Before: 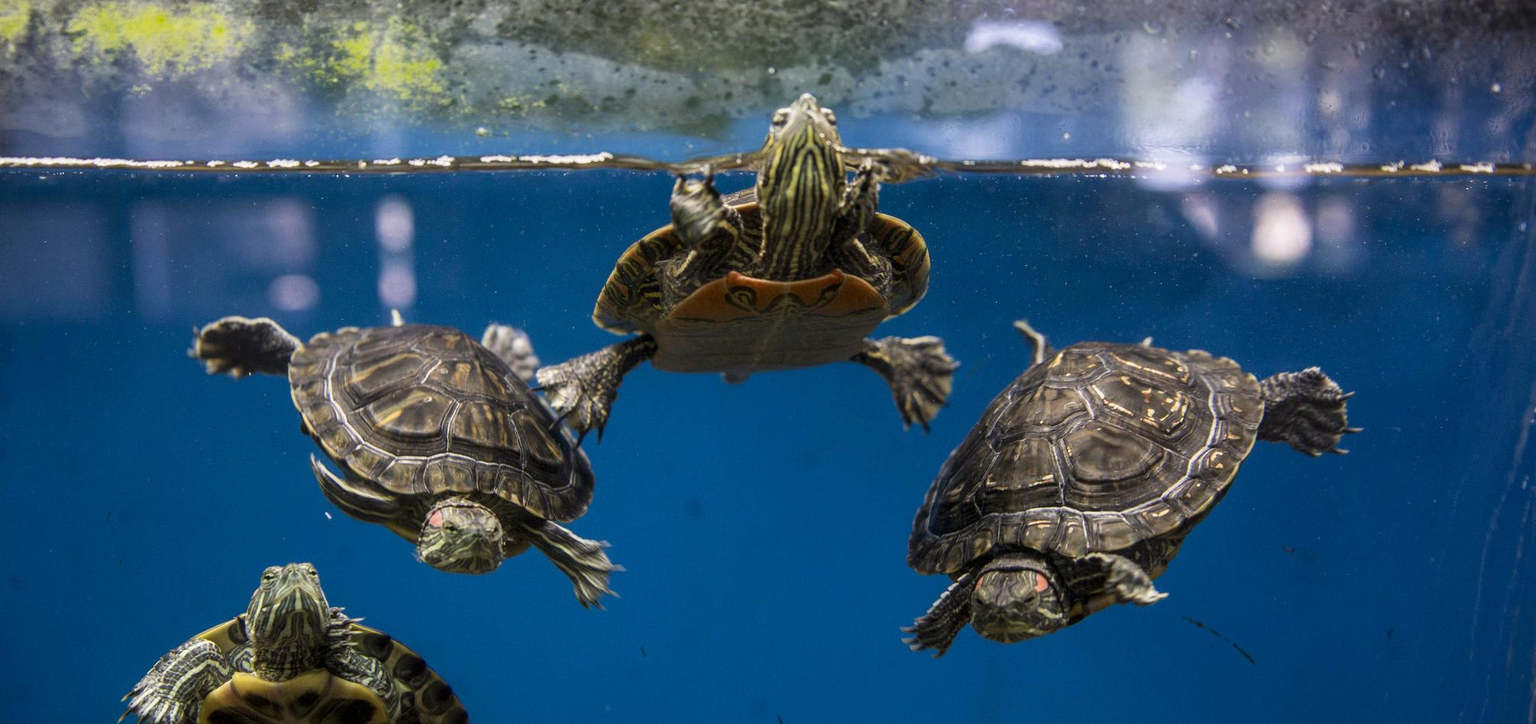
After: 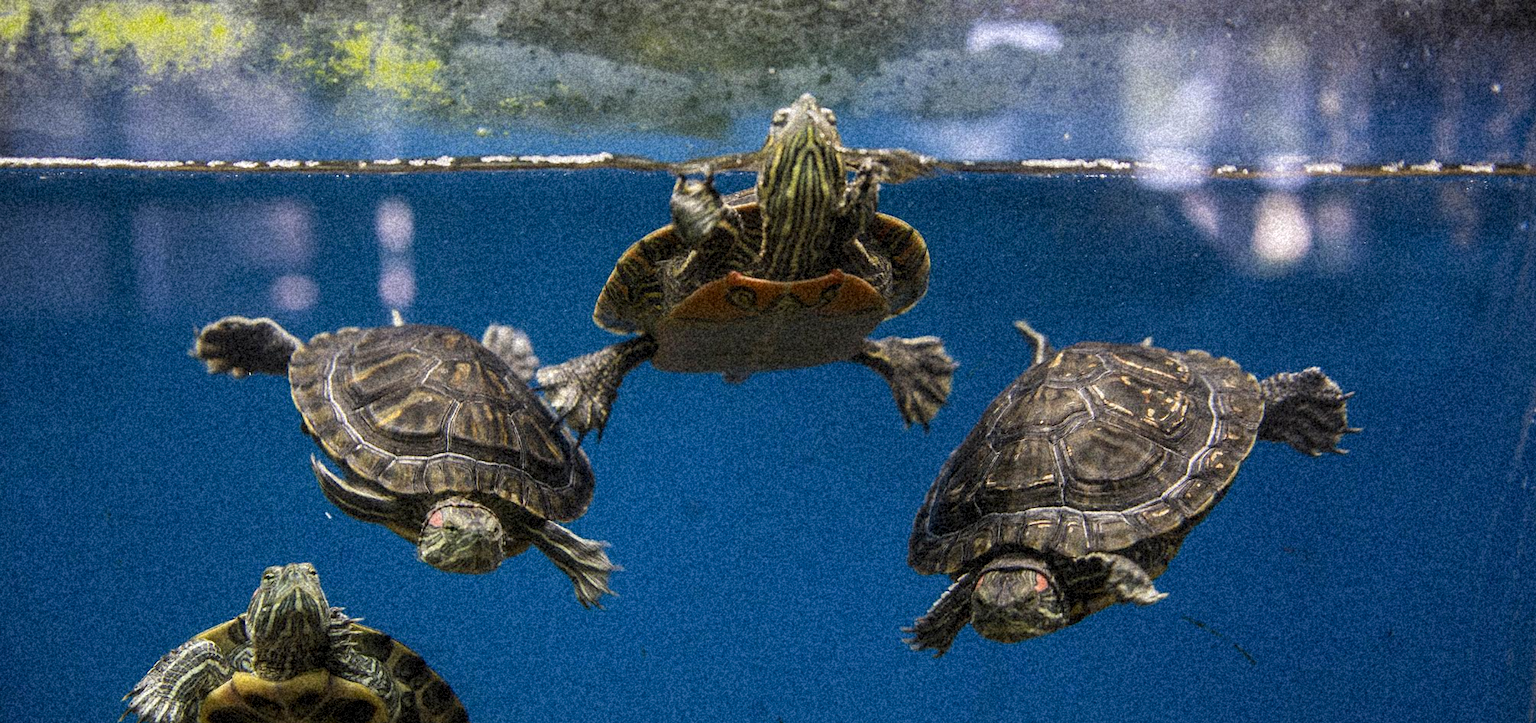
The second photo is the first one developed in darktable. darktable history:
white balance: emerald 1
grain: coarseness 46.9 ISO, strength 50.21%, mid-tones bias 0%
